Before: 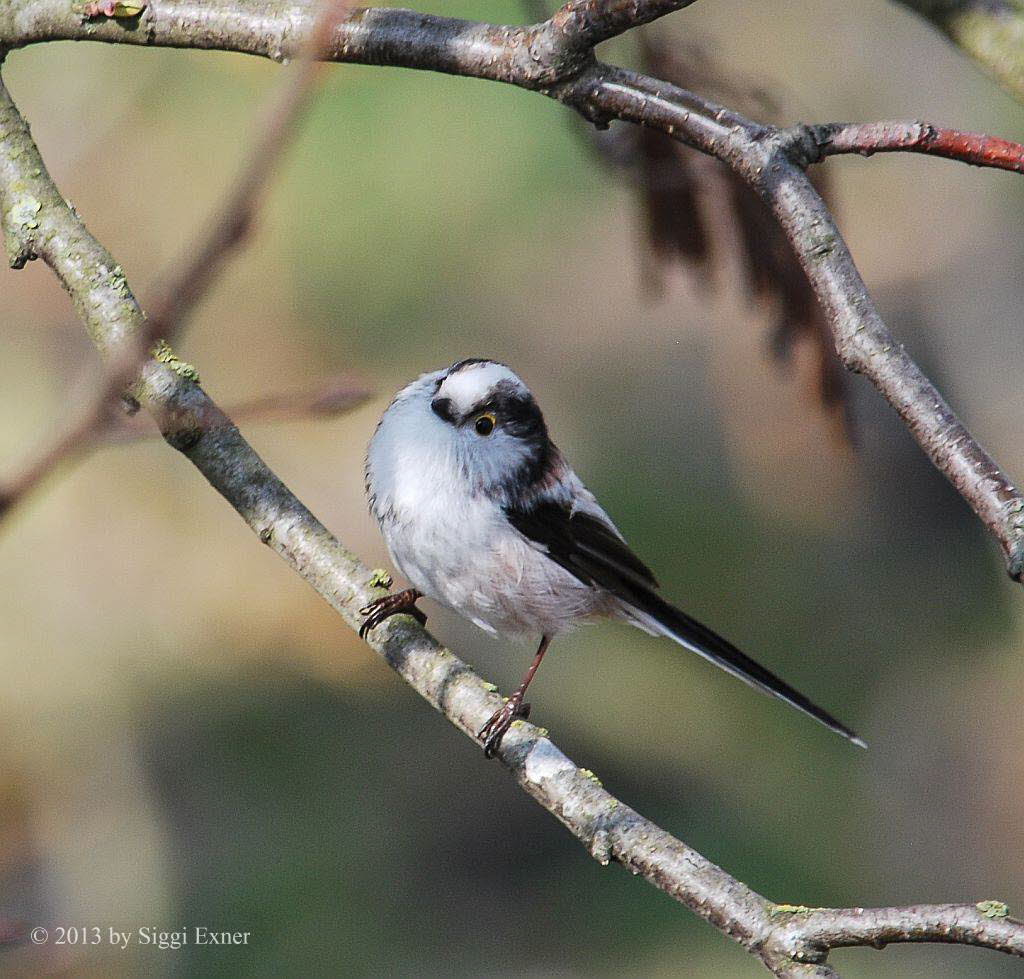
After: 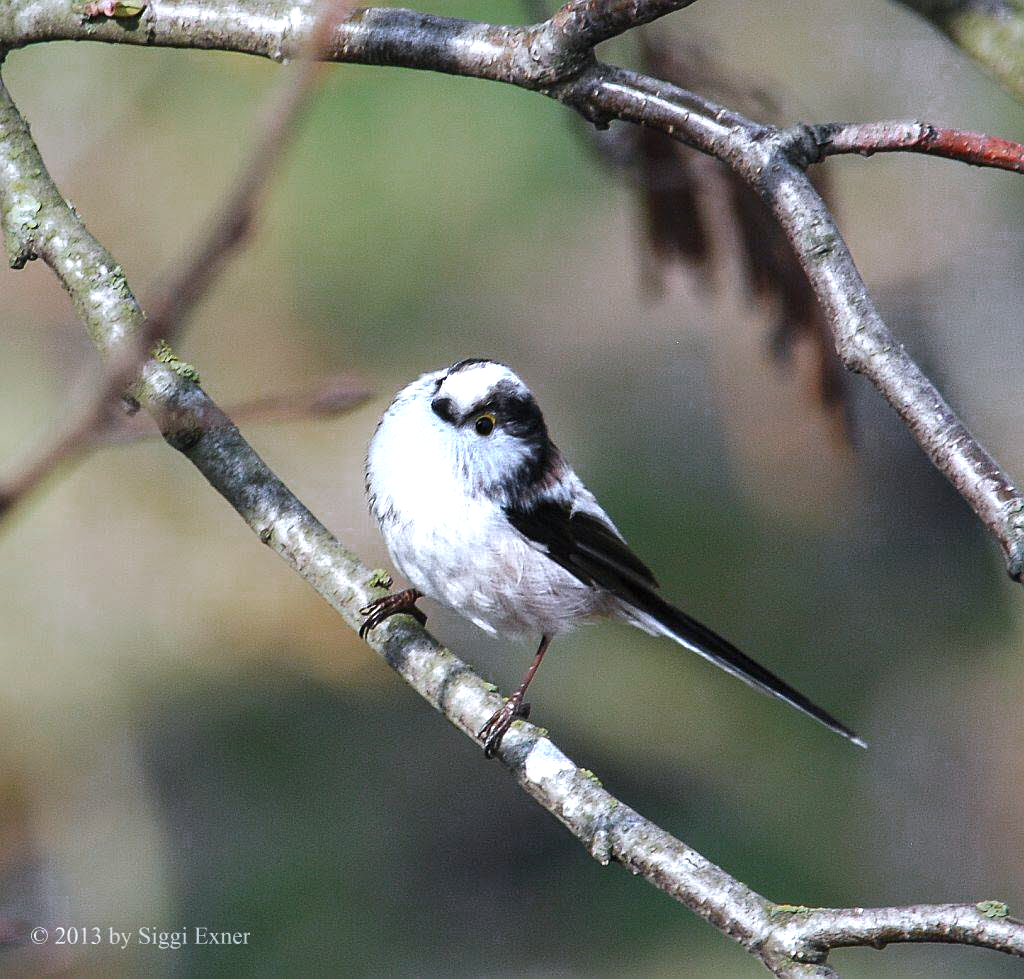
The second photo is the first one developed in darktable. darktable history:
white balance: red 0.954, blue 1.079
color zones: curves: ch0 [(0.203, 0.433) (0.607, 0.517) (0.697, 0.696) (0.705, 0.897)]
